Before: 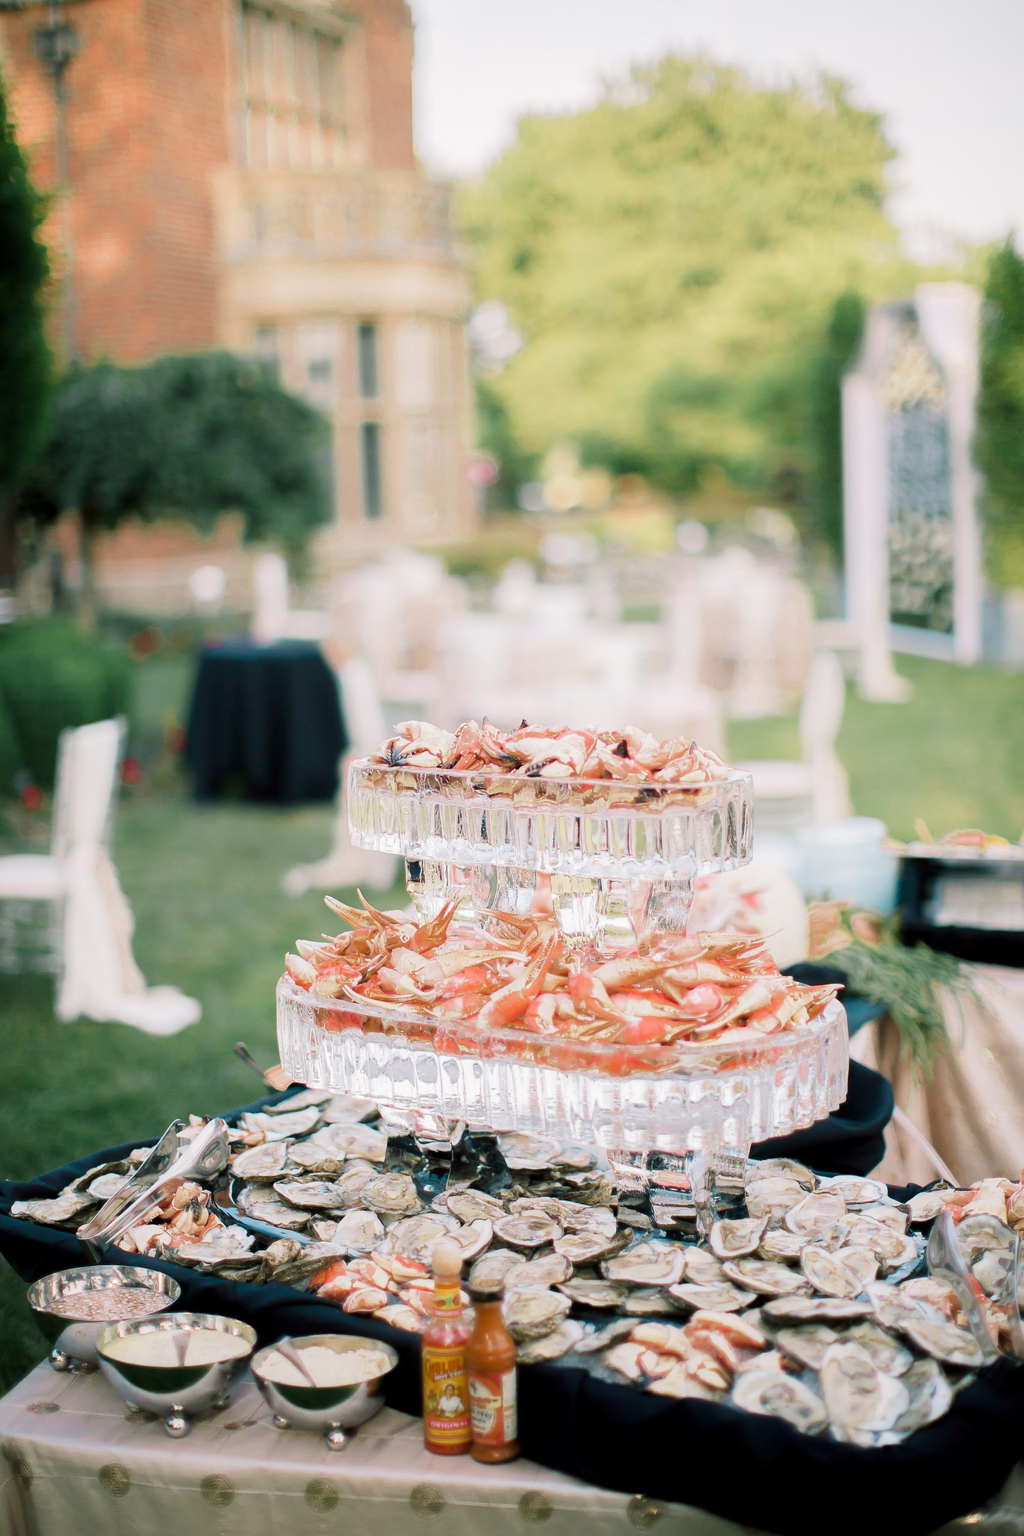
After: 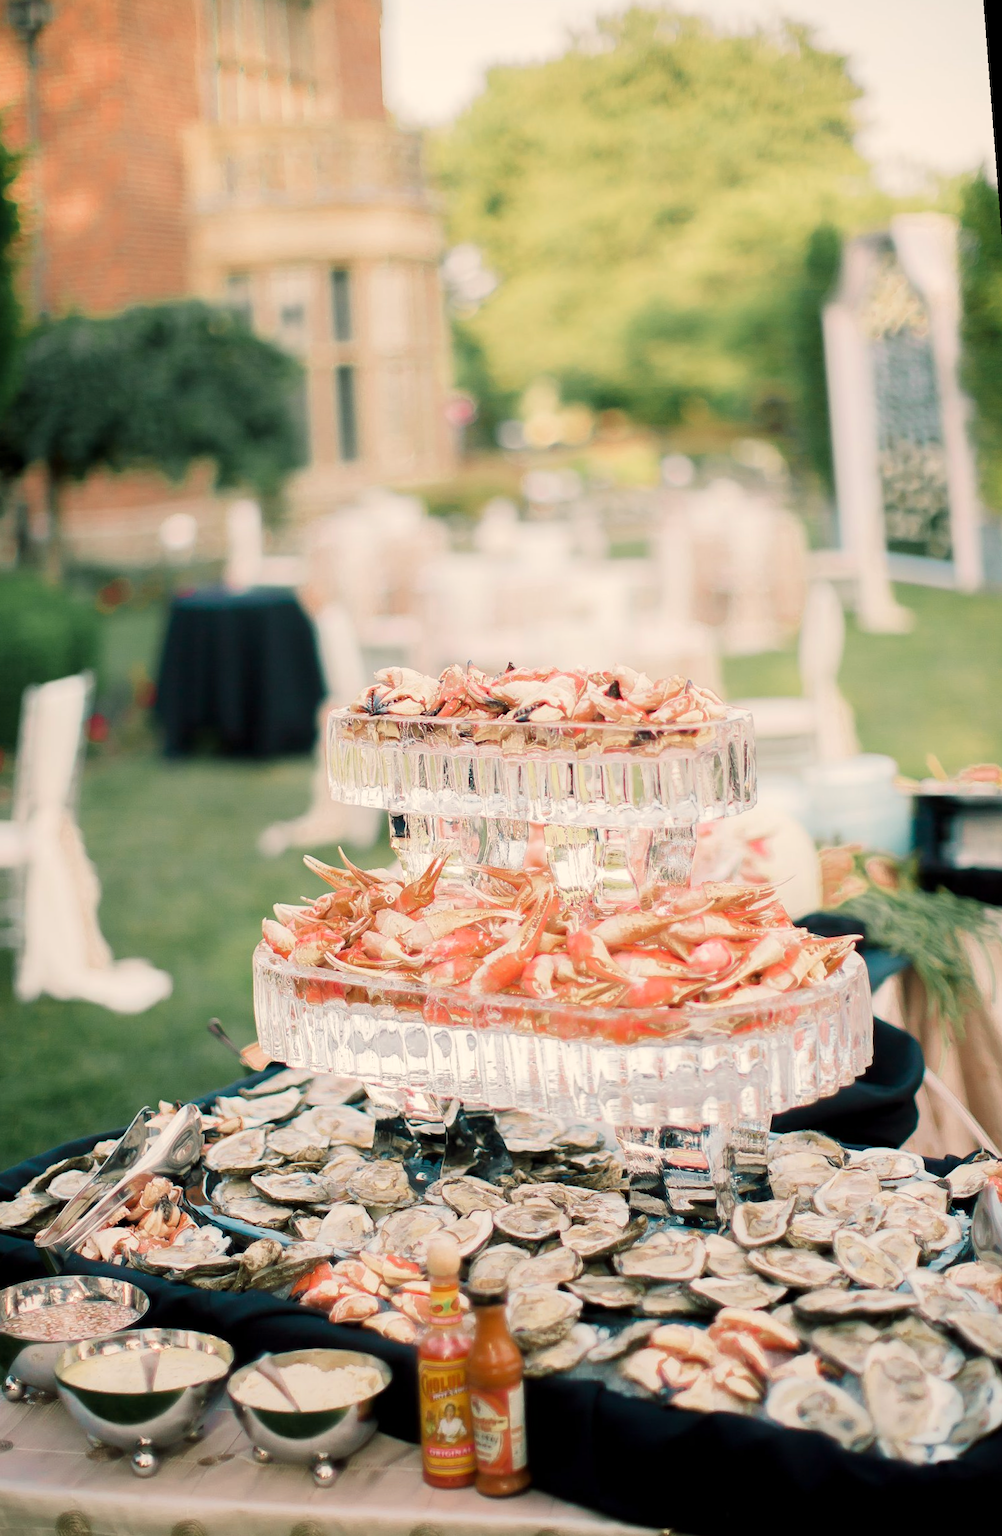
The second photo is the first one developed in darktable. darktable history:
rotate and perspective: rotation -1.68°, lens shift (vertical) -0.146, crop left 0.049, crop right 0.912, crop top 0.032, crop bottom 0.96
white balance: red 1.045, blue 0.932
